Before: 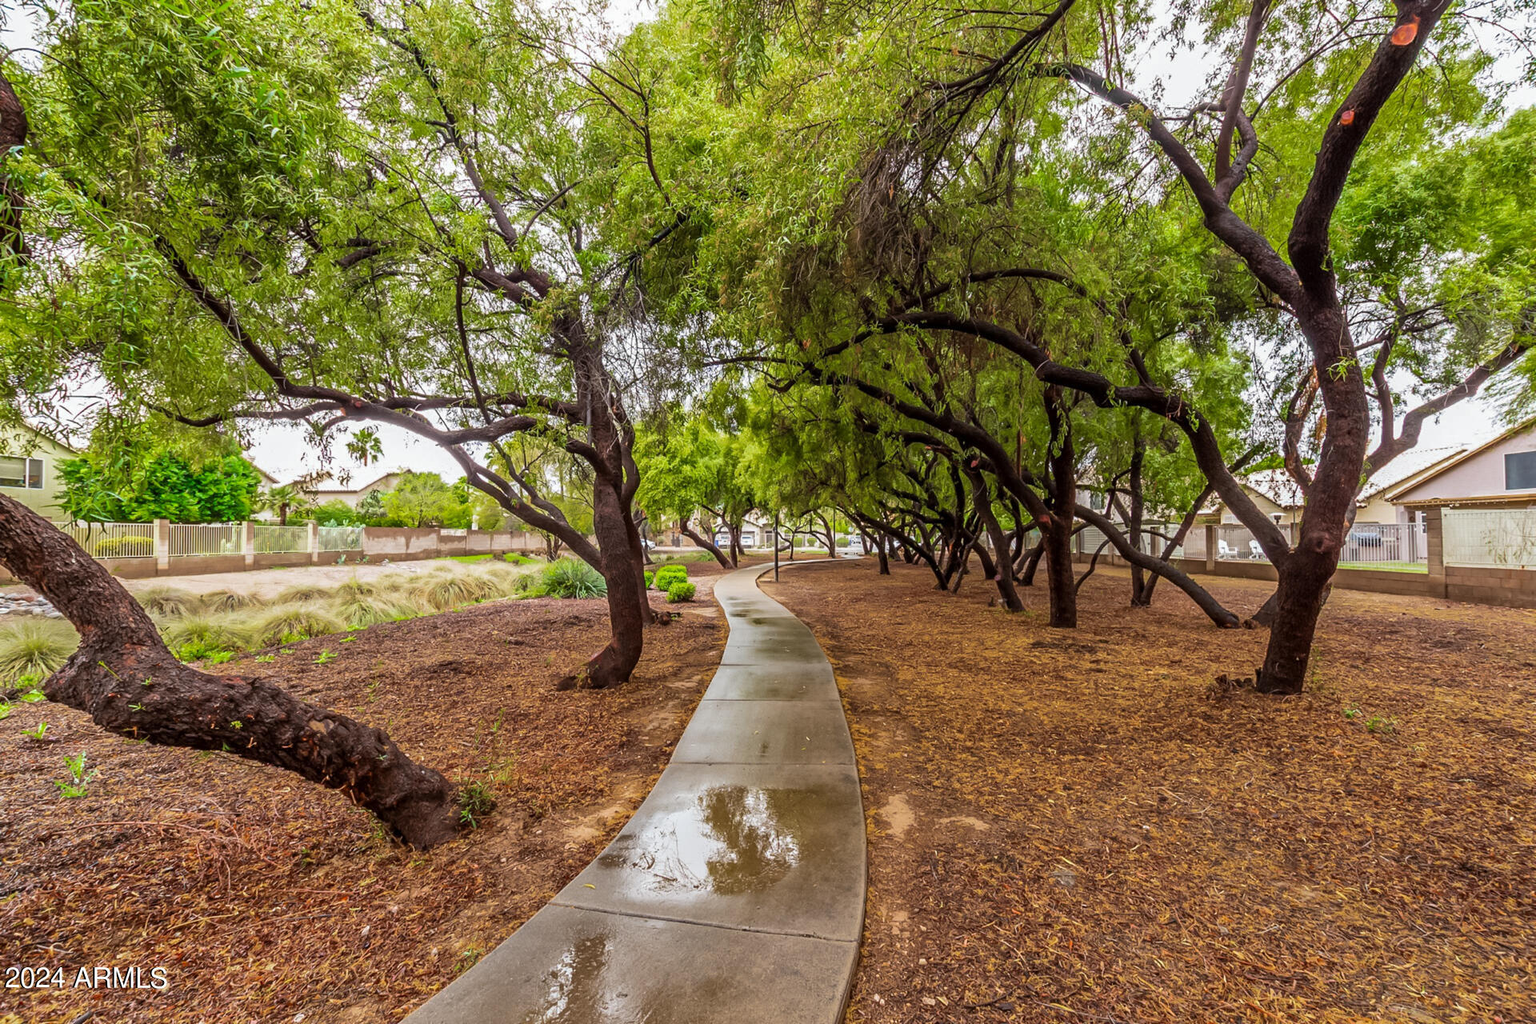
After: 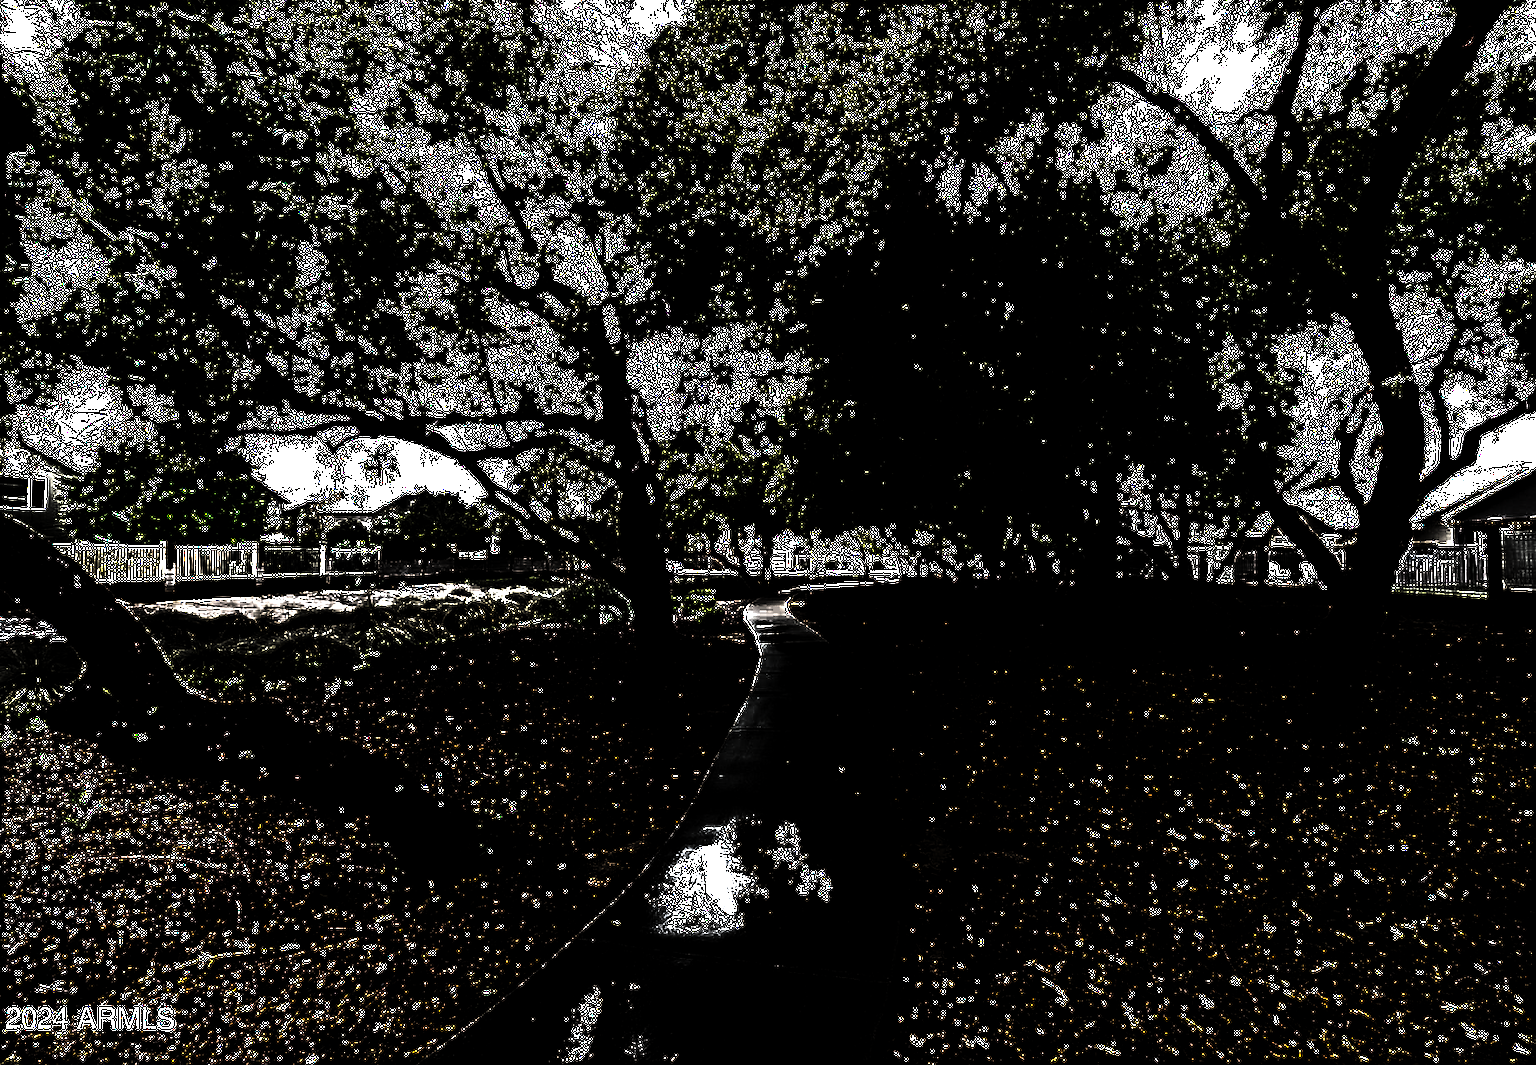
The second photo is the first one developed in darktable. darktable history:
levels: levels [0.721, 0.937, 0.997]
exposure: black level correction 0.005, exposure 0.274 EV, compensate exposure bias true, compensate highlight preservation false
sharpen: on, module defaults
crop: right 3.91%, bottom 0.05%
contrast equalizer: octaves 7, y [[0.6 ×6], [0.55 ×6], [0 ×6], [0 ×6], [0 ×6]]
tone curve: curves: ch0 [(0, 0) (0.003, 0.217) (0.011, 0.217) (0.025, 0.229) (0.044, 0.243) (0.069, 0.253) (0.1, 0.265) (0.136, 0.281) (0.177, 0.305) (0.224, 0.331) (0.277, 0.369) (0.335, 0.415) (0.399, 0.472) (0.468, 0.543) (0.543, 0.609) (0.623, 0.676) (0.709, 0.734) (0.801, 0.798) (0.898, 0.849) (1, 1)], color space Lab, linked channels, preserve colors none
color zones: curves: ch0 [(0.11, 0.396) (0.195, 0.36) (0.25, 0.5) (0.303, 0.412) (0.357, 0.544) (0.75, 0.5) (0.967, 0.328)]; ch1 [(0, 0.468) (0.112, 0.512) (0.202, 0.6) (0.25, 0.5) (0.307, 0.352) (0.357, 0.544) (0.75, 0.5) (0.963, 0.524)], mix 26.91%
